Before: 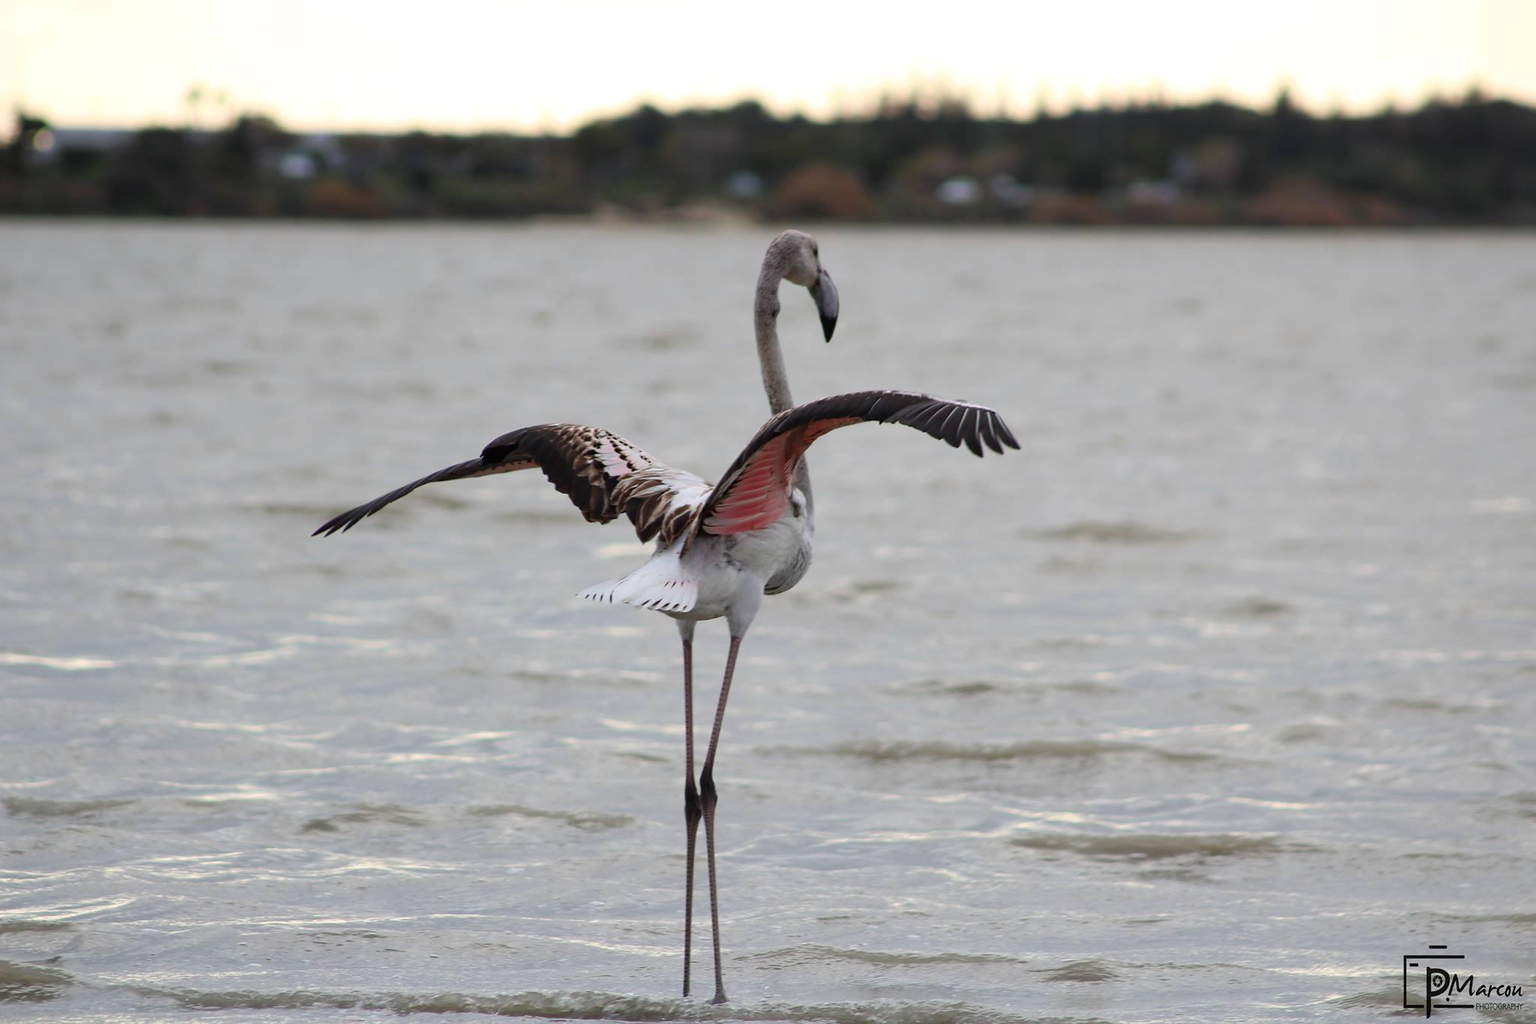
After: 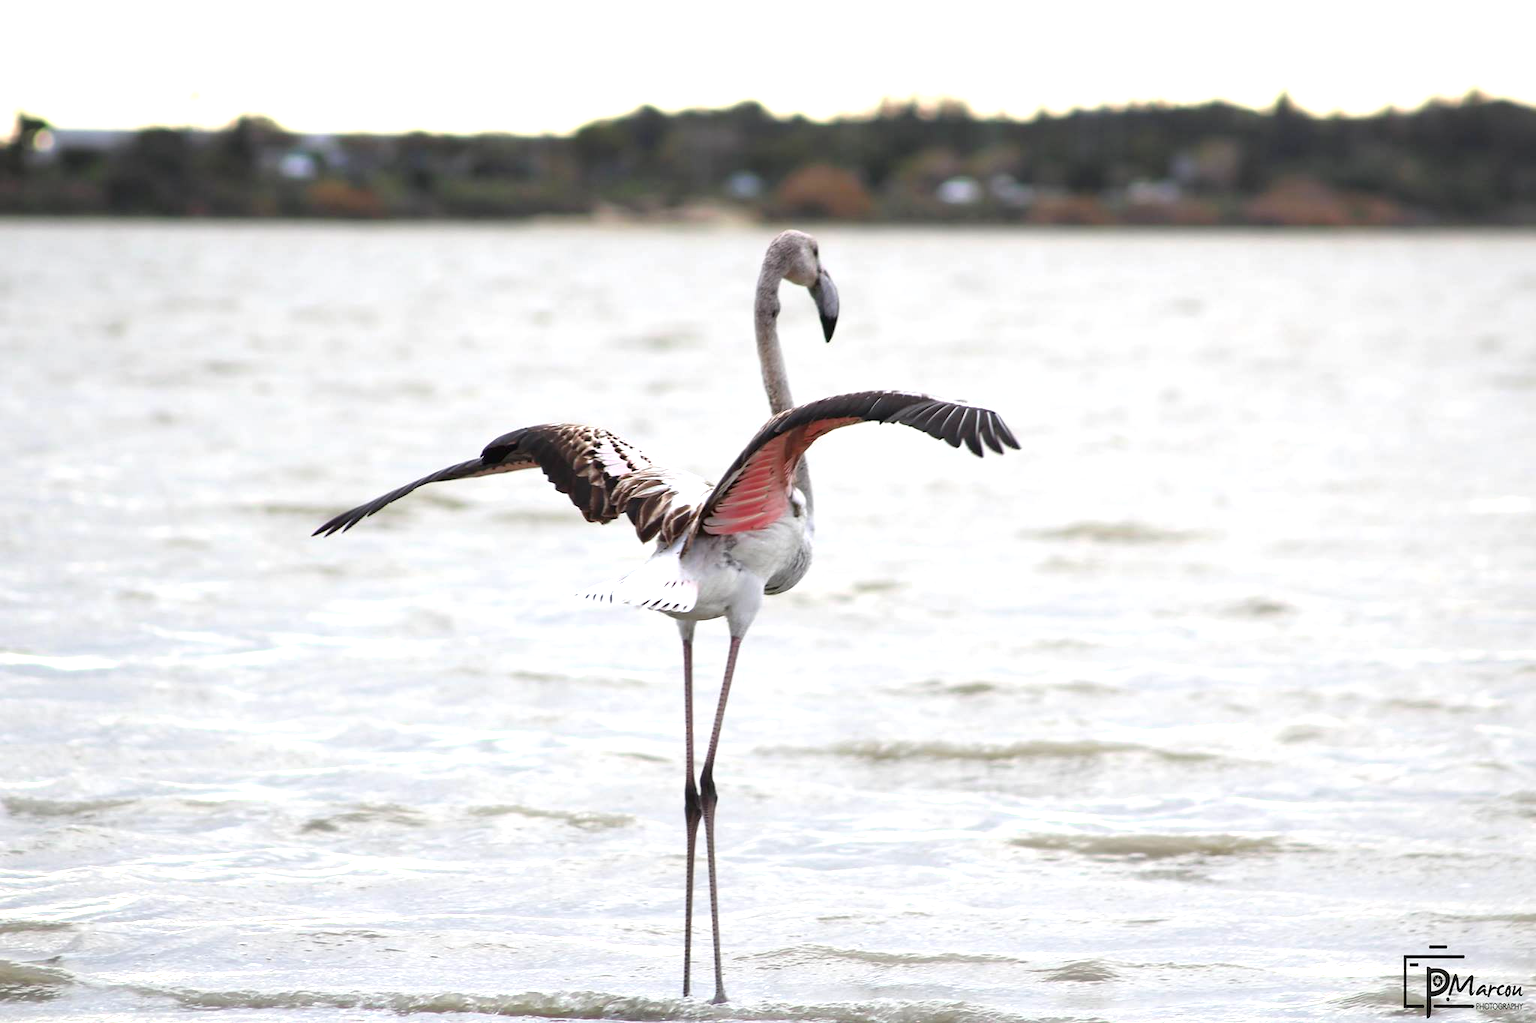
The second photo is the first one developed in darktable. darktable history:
exposure: black level correction 0, exposure 1.103 EV, compensate exposure bias true, compensate highlight preservation false
